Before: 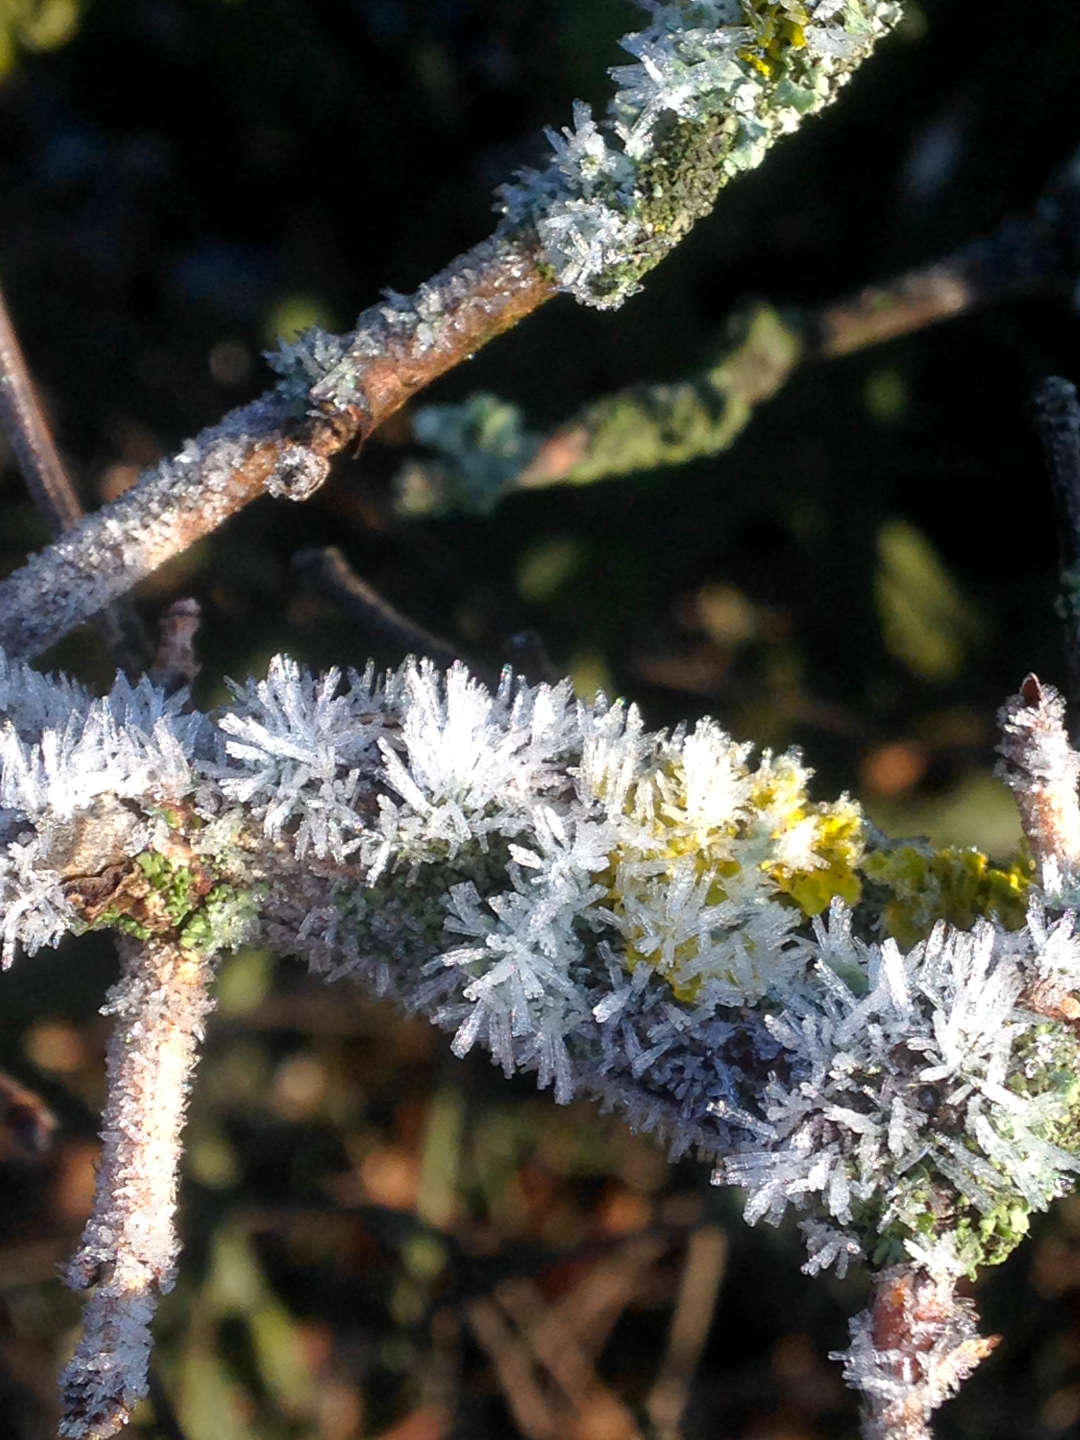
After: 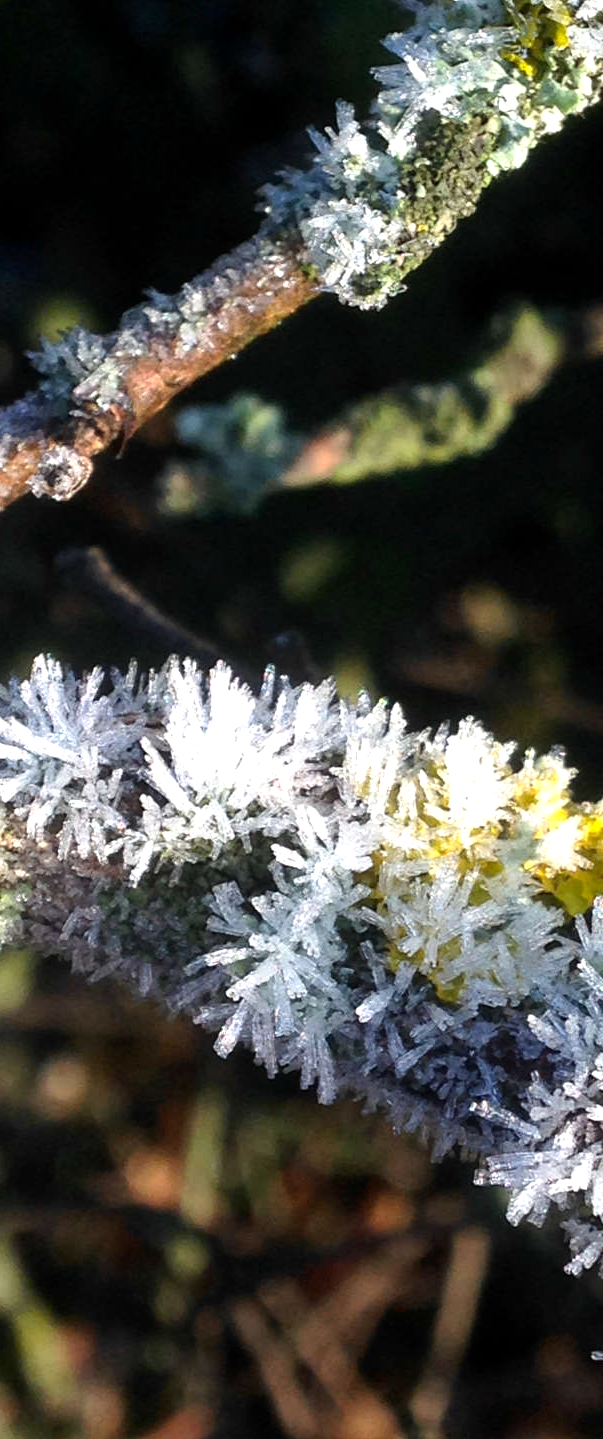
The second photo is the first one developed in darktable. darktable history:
crop: left 22.003%, right 22.131%, bottom 0.011%
tone equalizer: -8 EV -0.438 EV, -7 EV -0.421 EV, -6 EV -0.347 EV, -5 EV -0.188 EV, -3 EV 0.209 EV, -2 EV 0.333 EV, -1 EV 0.39 EV, +0 EV 0.431 EV, edges refinement/feathering 500, mask exposure compensation -1.57 EV, preserve details no
exposure: compensate highlight preservation false
